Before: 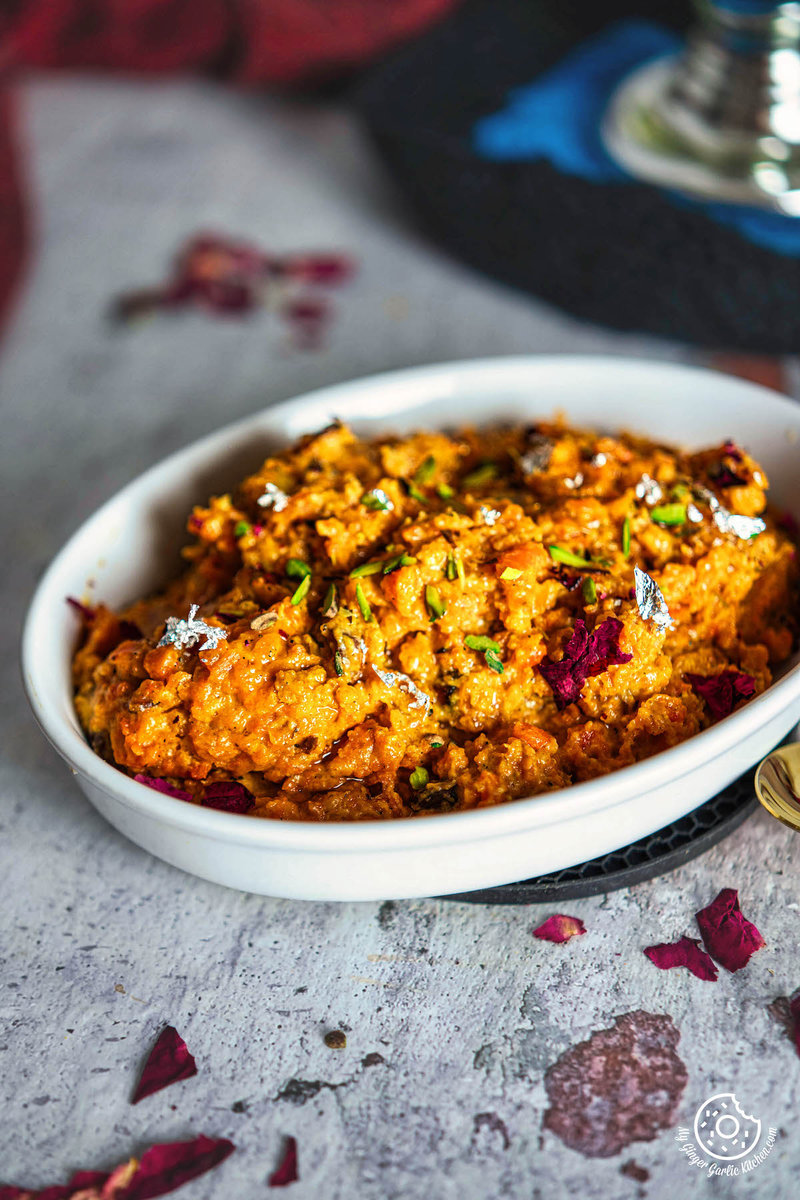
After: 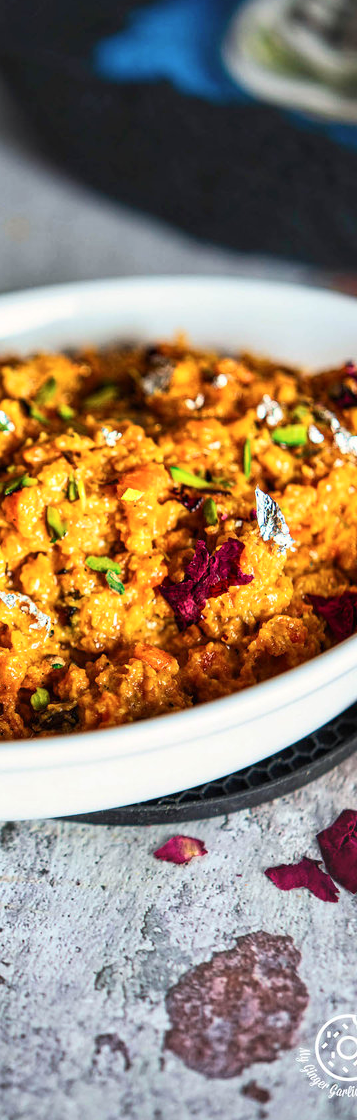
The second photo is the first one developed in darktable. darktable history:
crop: left 47.38%, top 6.632%, right 7.978%
contrast brightness saturation: contrast 0.148, brightness 0.051
